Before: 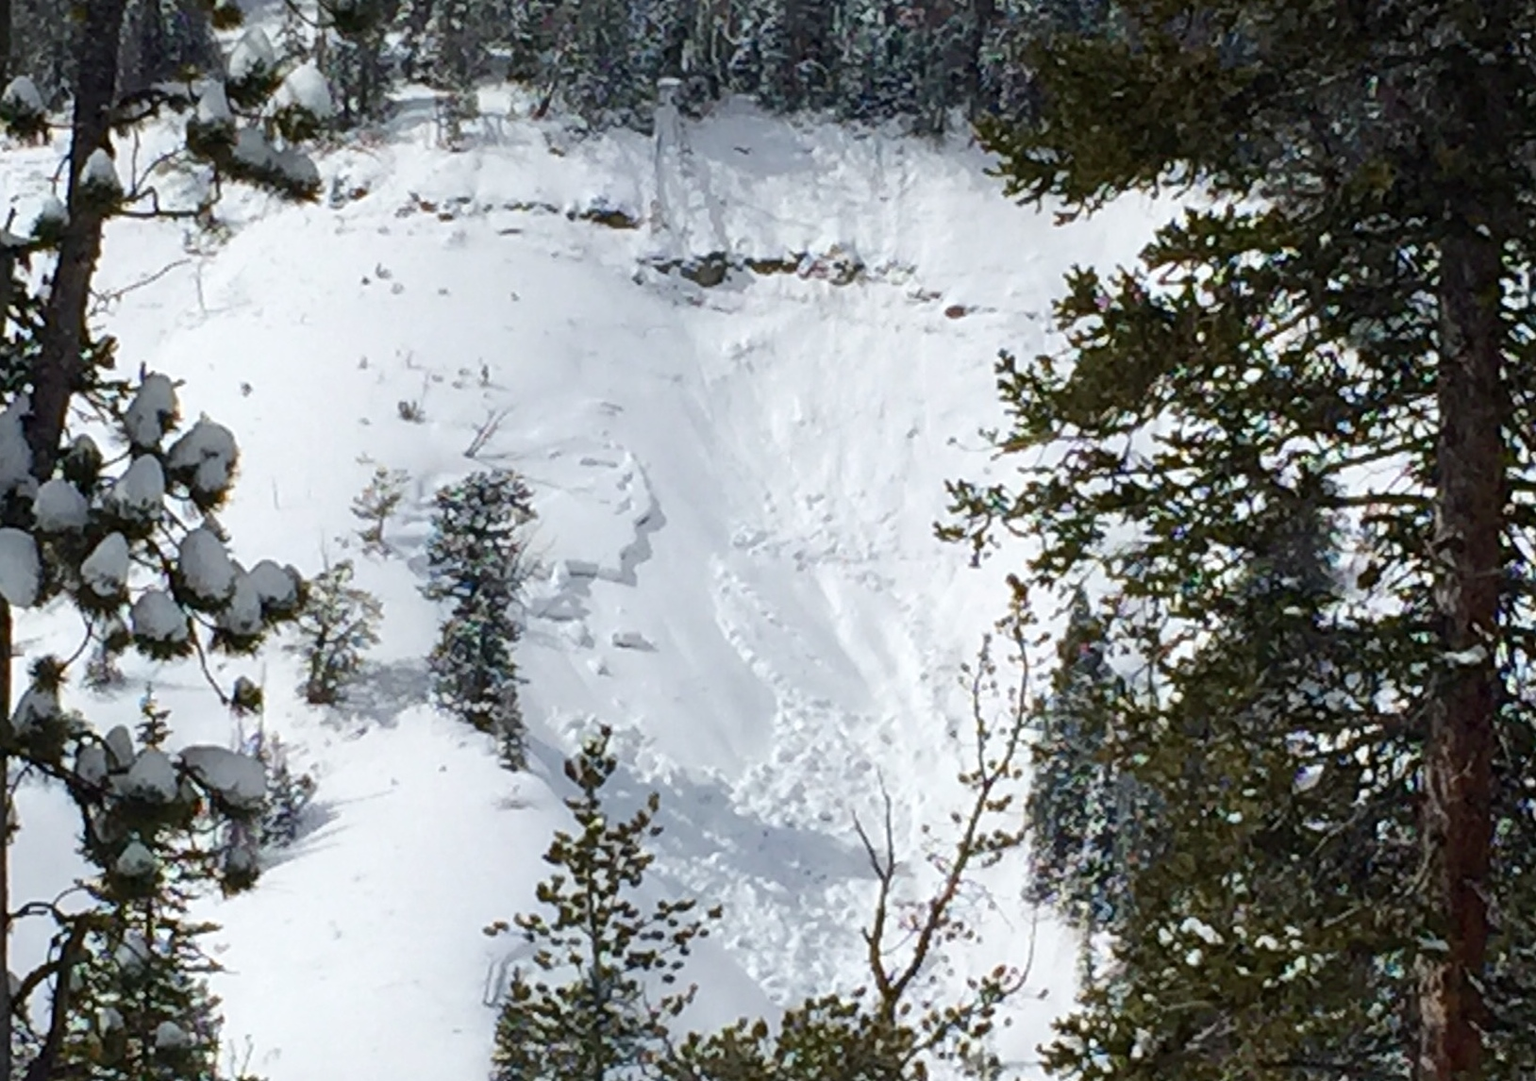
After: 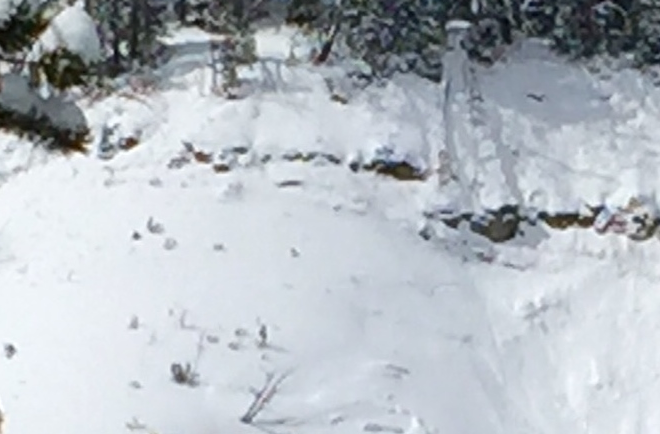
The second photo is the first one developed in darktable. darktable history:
crop: left 15.452%, top 5.459%, right 43.956%, bottom 56.62%
exposure: compensate exposure bias true, compensate highlight preservation false
